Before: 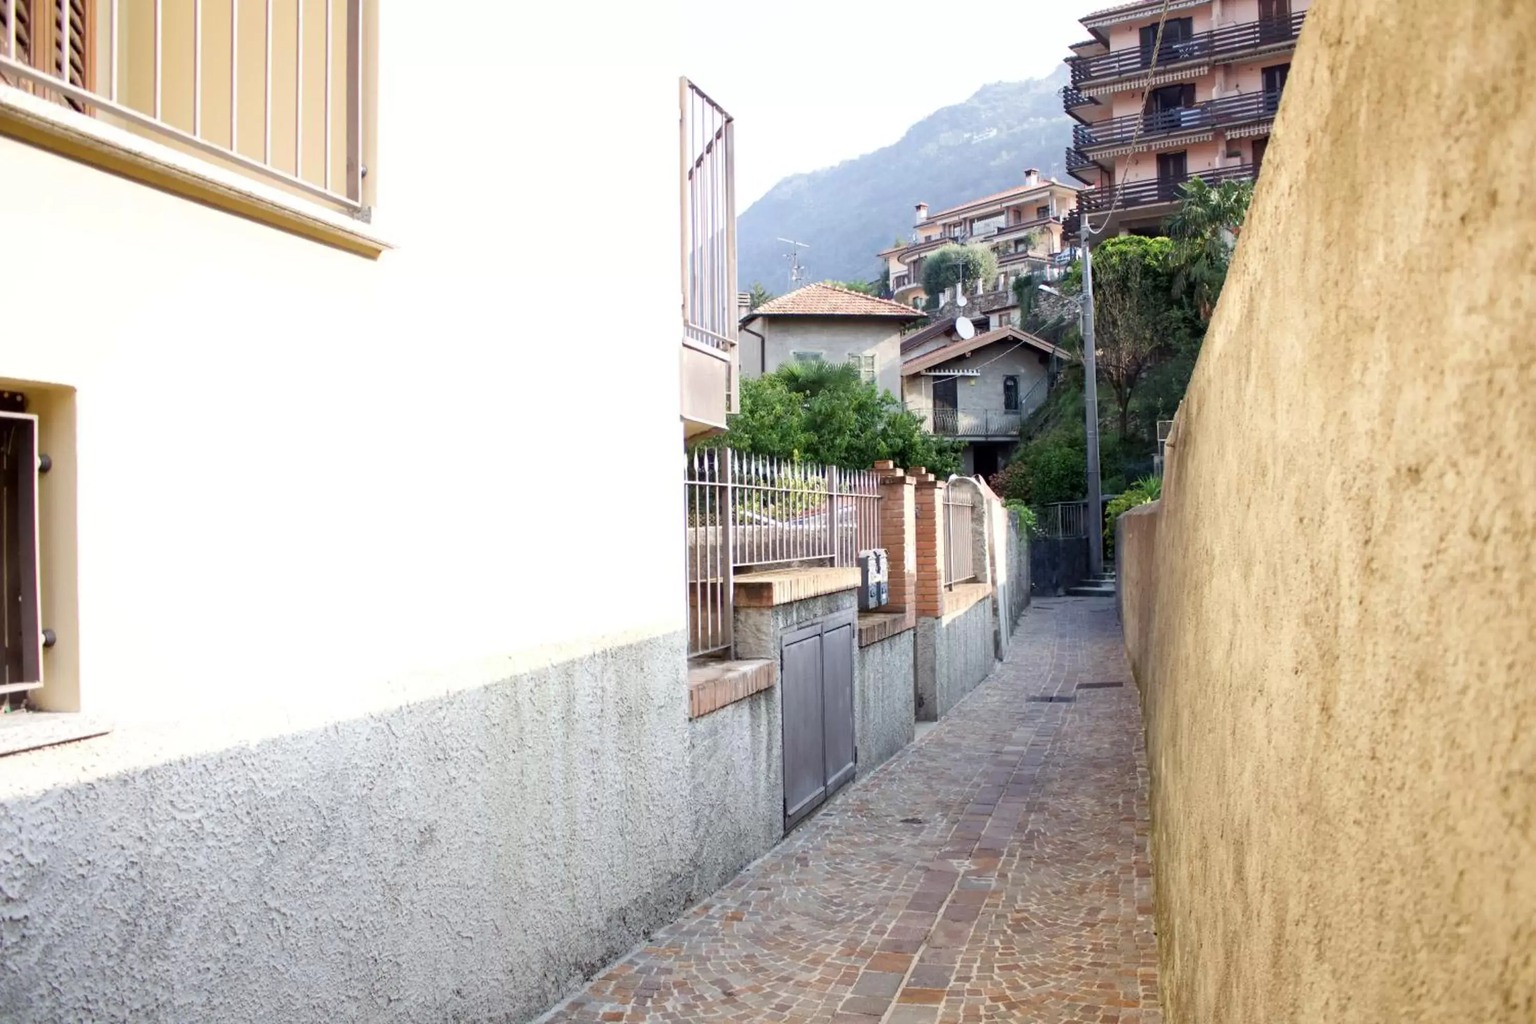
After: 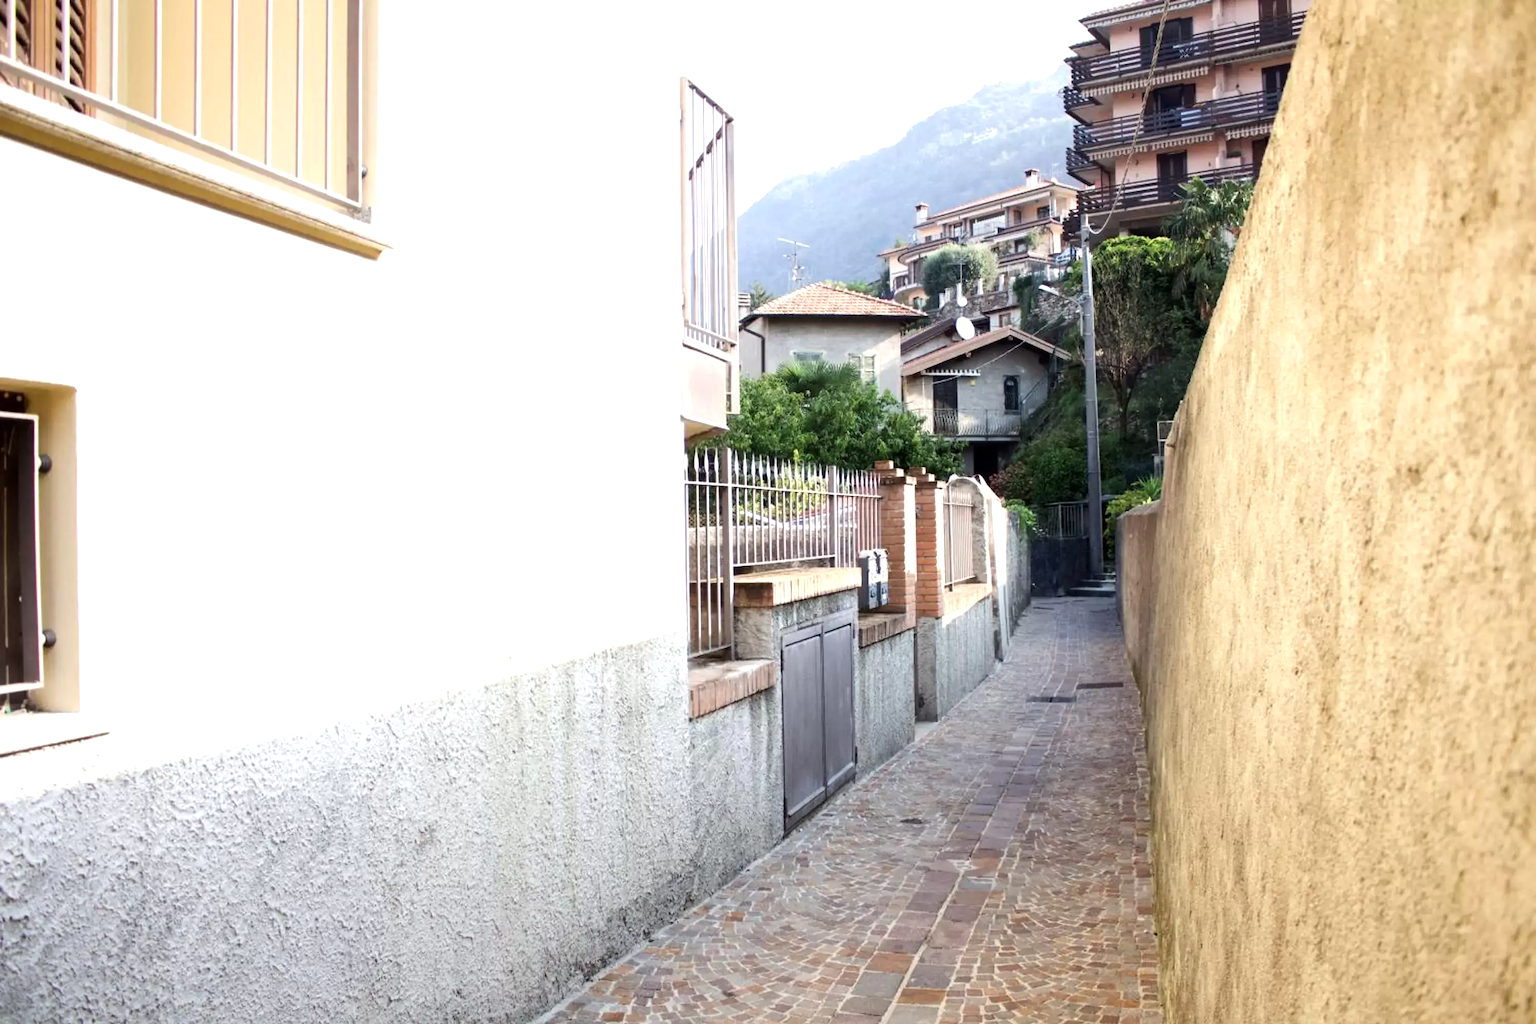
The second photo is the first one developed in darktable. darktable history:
tone equalizer: -8 EV -0.417 EV, -7 EV -0.389 EV, -6 EV -0.333 EV, -5 EV -0.222 EV, -3 EV 0.222 EV, -2 EV 0.333 EV, -1 EV 0.389 EV, +0 EV 0.417 EV, edges refinement/feathering 500, mask exposure compensation -1.57 EV, preserve details no
contrast brightness saturation: saturation -0.04
